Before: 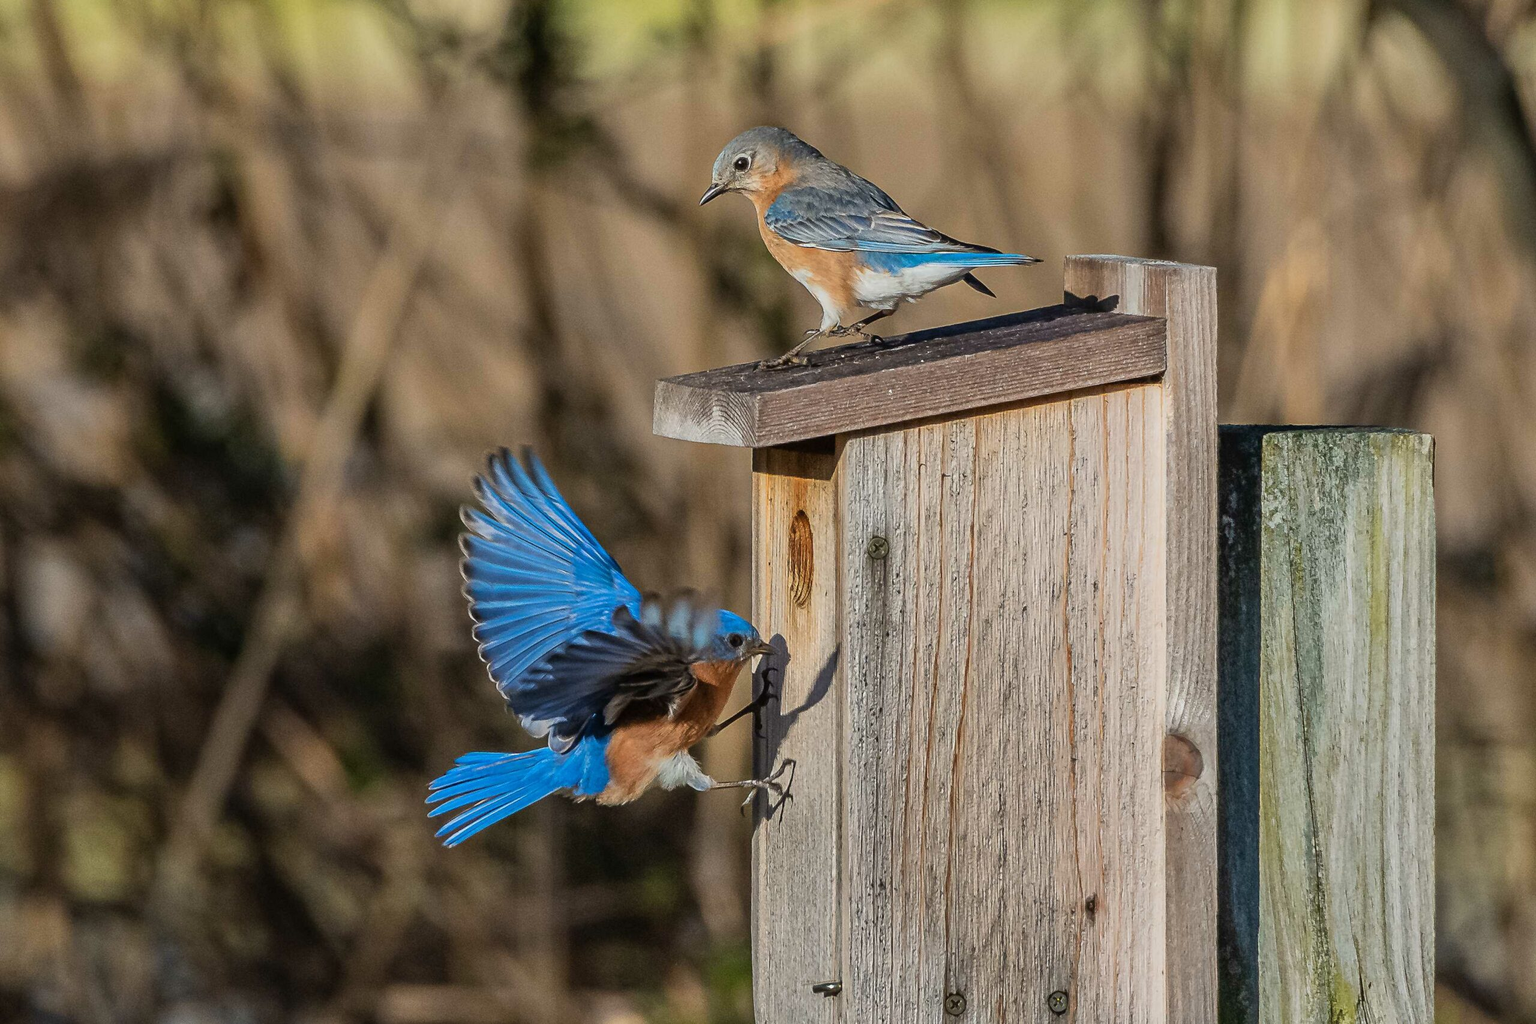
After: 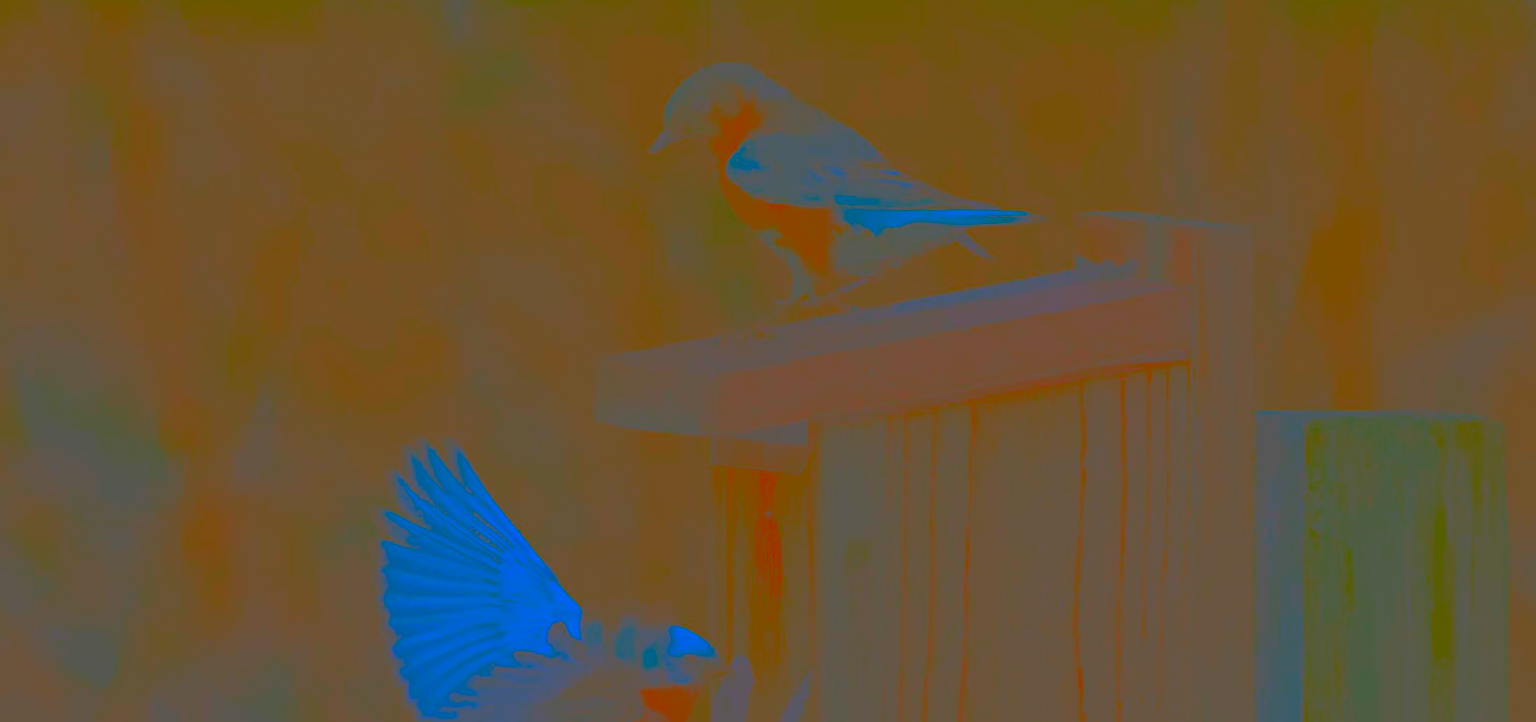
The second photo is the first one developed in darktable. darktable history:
contrast brightness saturation: contrast -0.99, brightness -0.17, saturation 0.75
crop and rotate: left 9.345%, top 7.22%, right 4.982%, bottom 32.331%
fill light: exposure -2 EV, width 8.6
